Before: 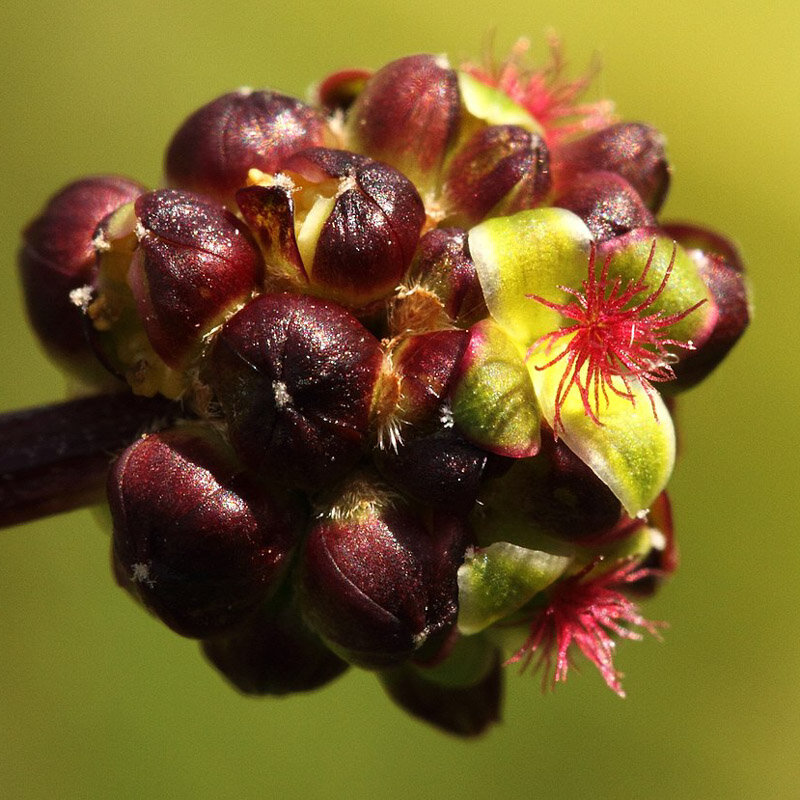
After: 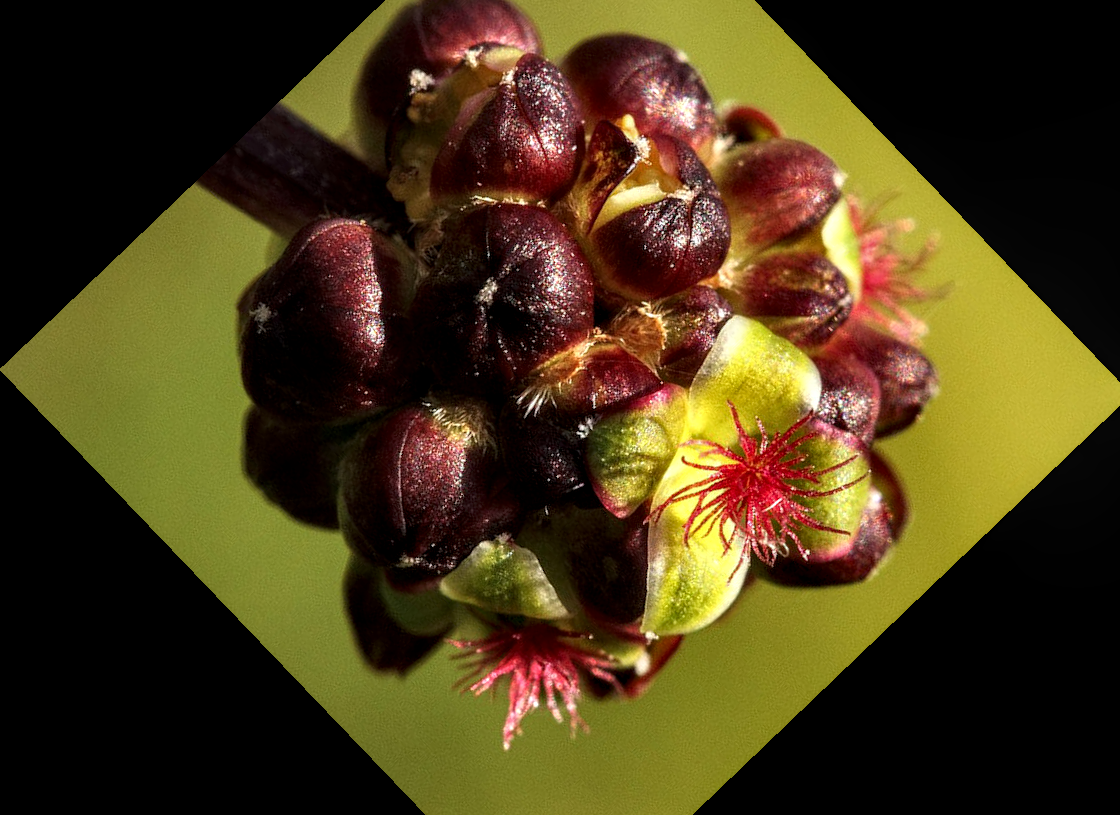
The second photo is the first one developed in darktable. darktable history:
local contrast: highlights 25%, detail 150%
crop and rotate: angle -46.26°, top 16.234%, right 0.912%, bottom 11.704%
